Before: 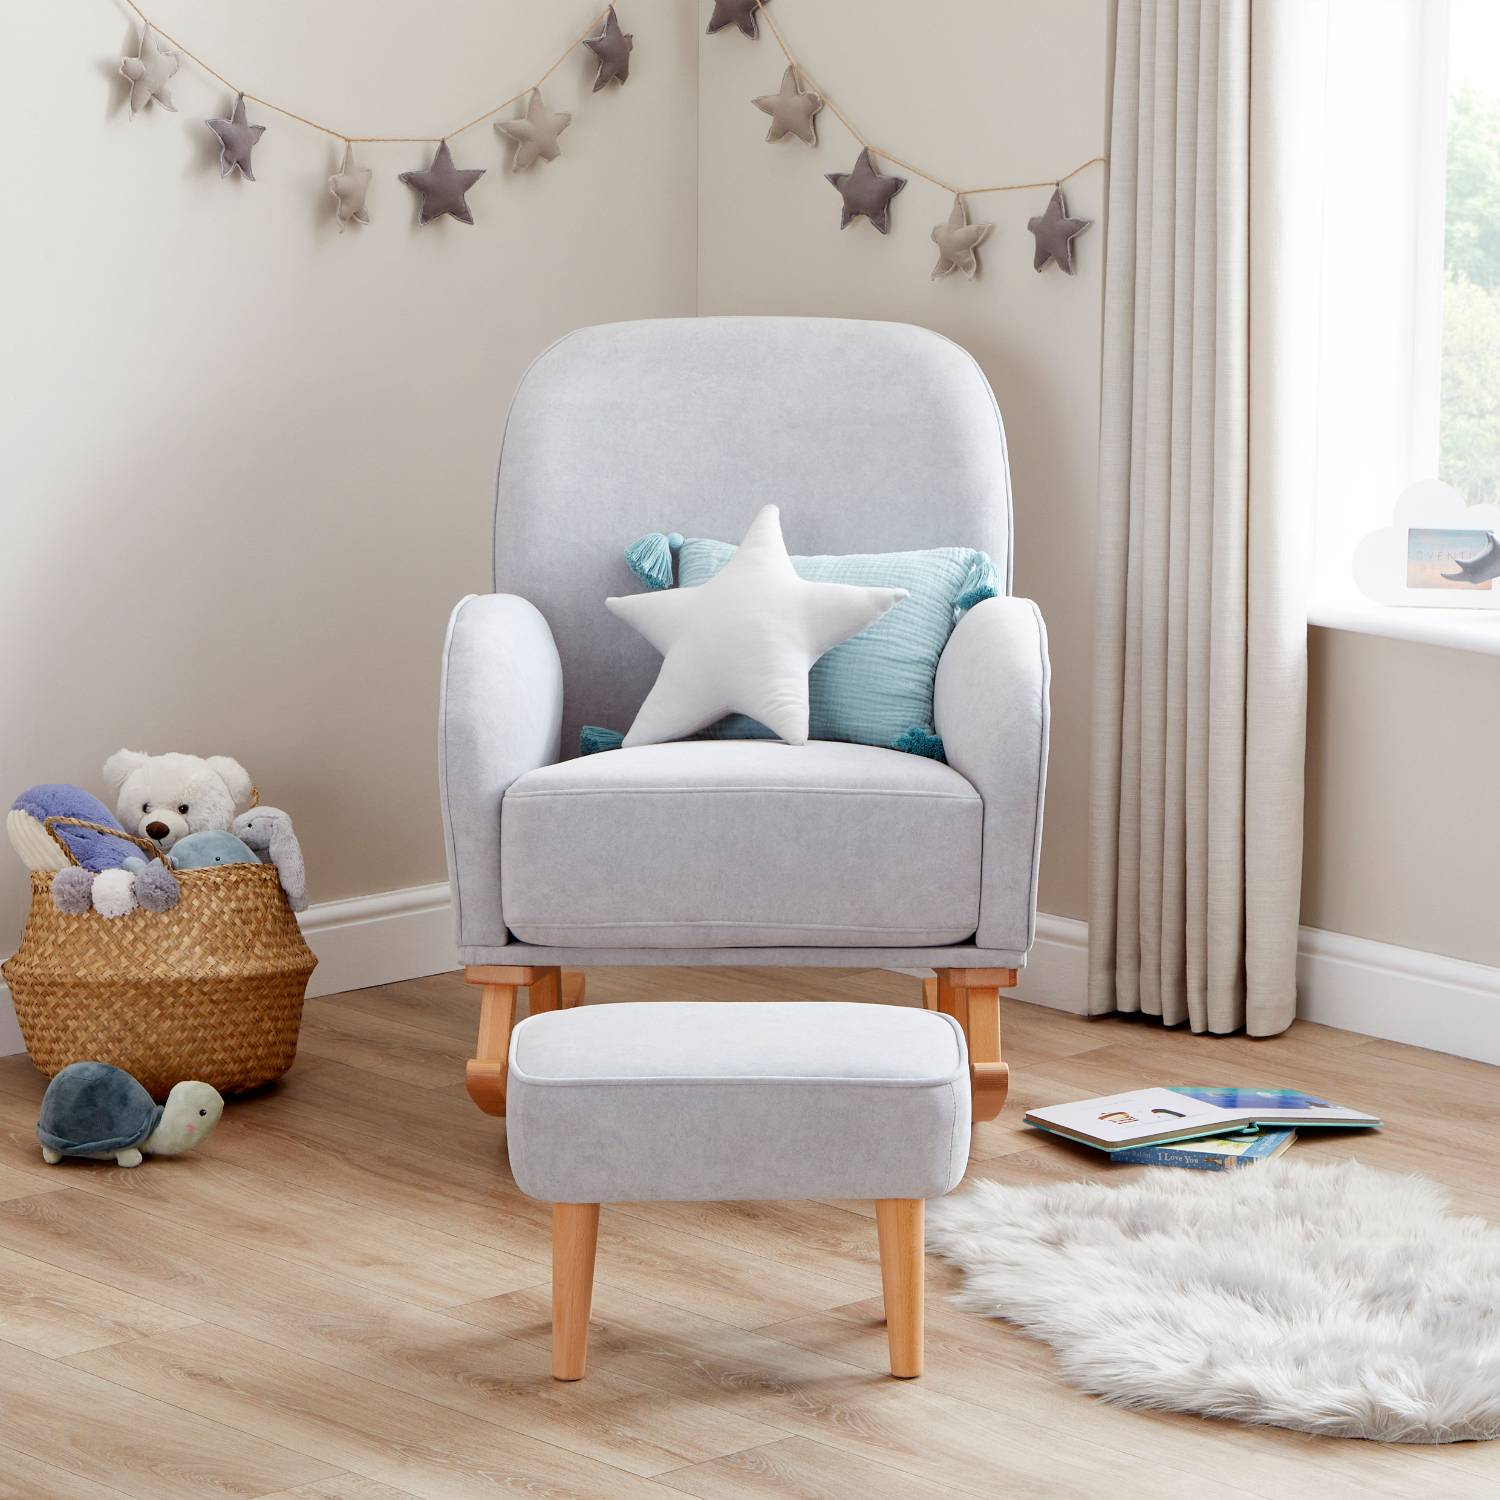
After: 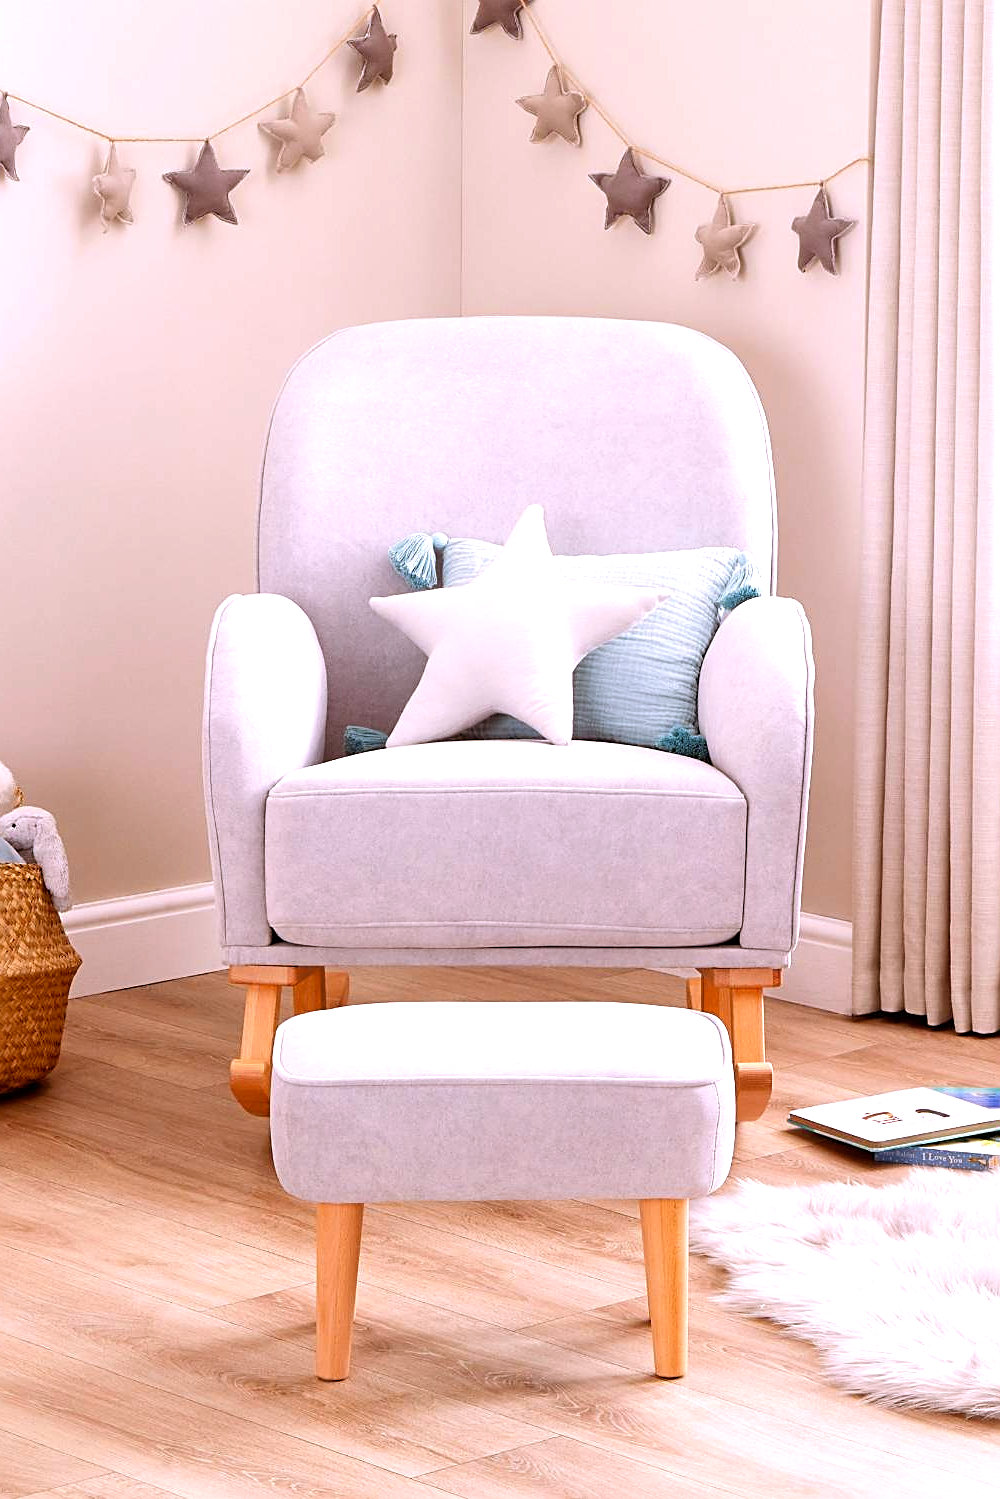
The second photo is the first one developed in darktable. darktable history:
white balance: red 1.066, blue 1.119
crop and rotate: left 15.754%, right 17.579%
exposure: exposure 0.564 EV, compensate highlight preservation false
color balance rgb: shadows lift › chroma 4.41%, shadows lift › hue 27°, power › chroma 2.5%, power › hue 70°, highlights gain › chroma 1%, highlights gain › hue 27°, saturation formula JzAzBz (2021)
sharpen: on, module defaults
